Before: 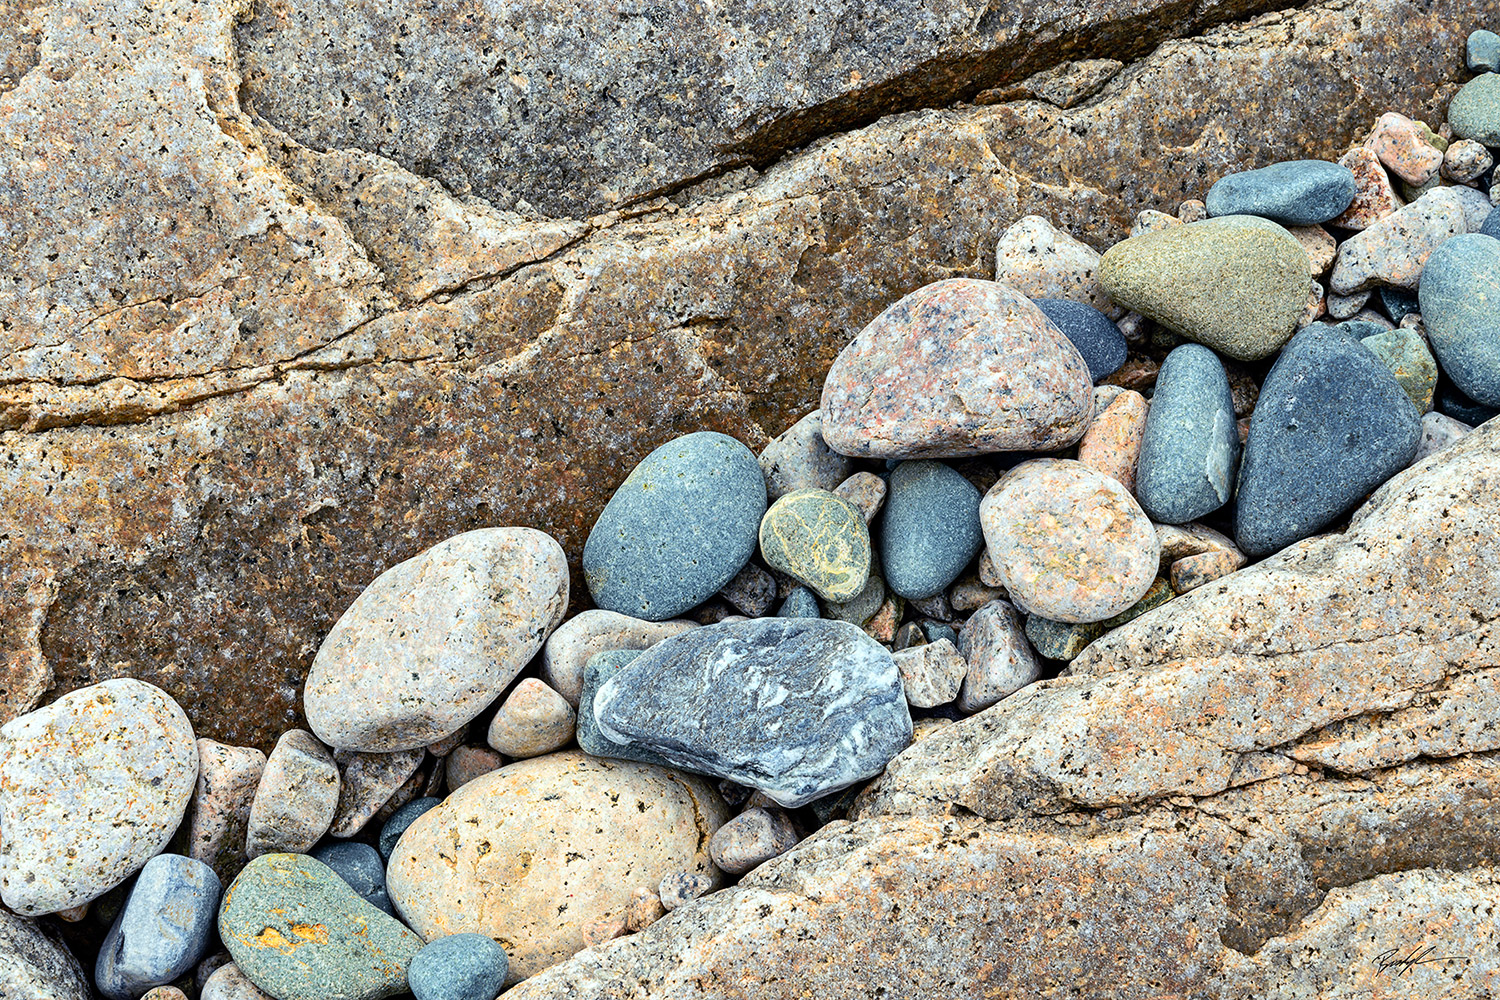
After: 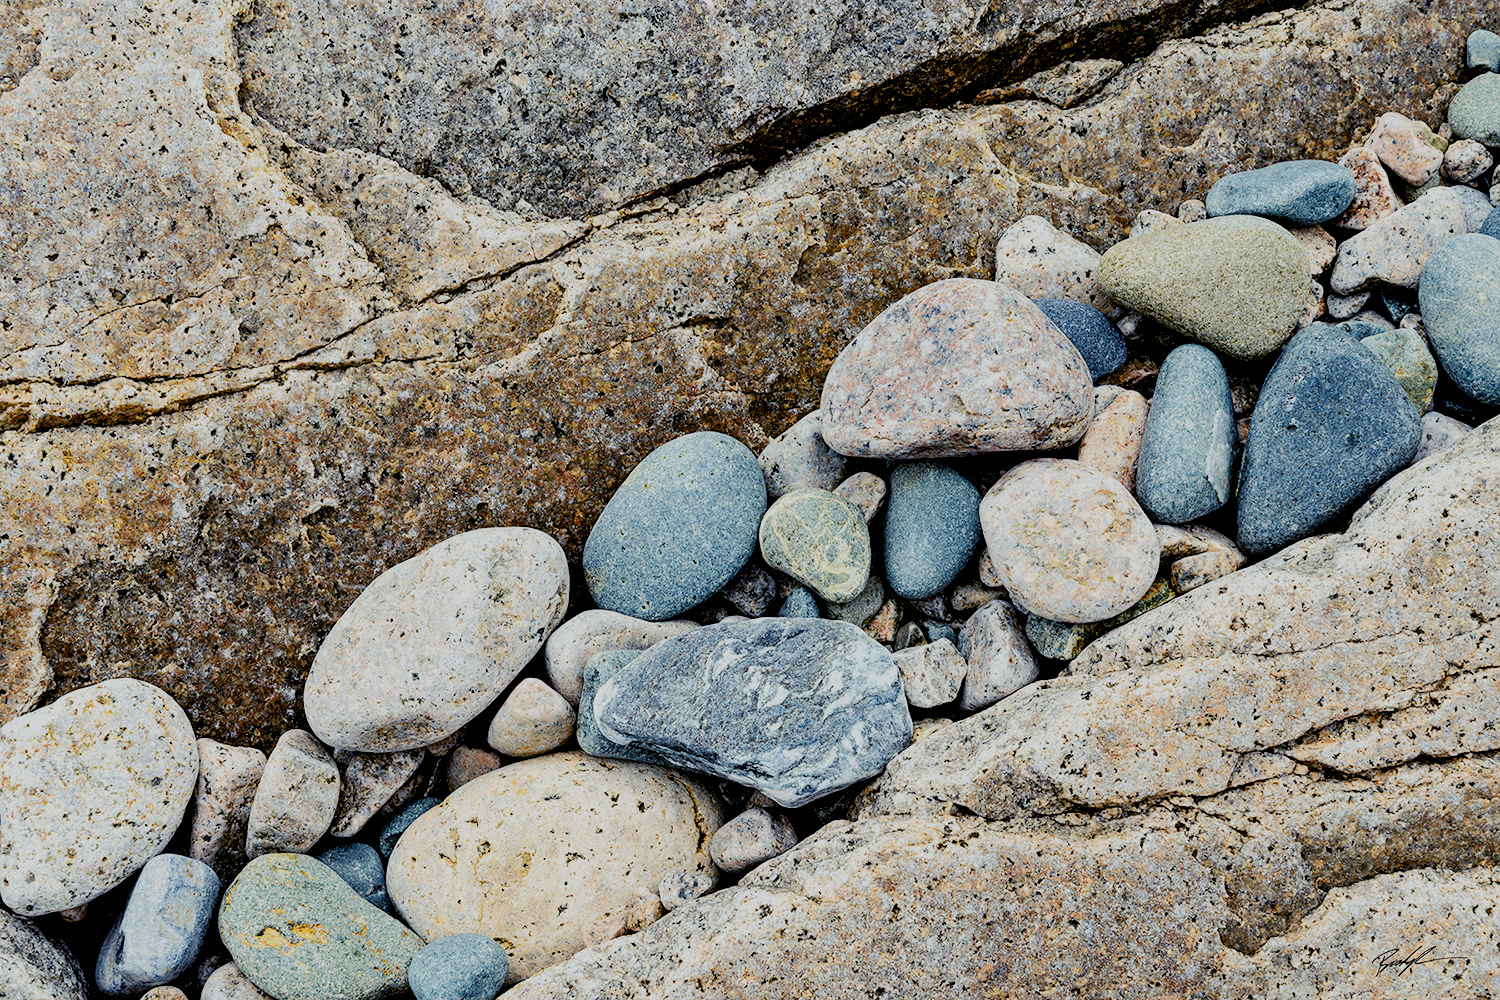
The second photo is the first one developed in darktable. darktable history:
filmic rgb: black relative exposure -4.32 EV, white relative exposure 4.56 EV, hardness 2.4, contrast 1.05, preserve chrominance no, color science v5 (2021)
